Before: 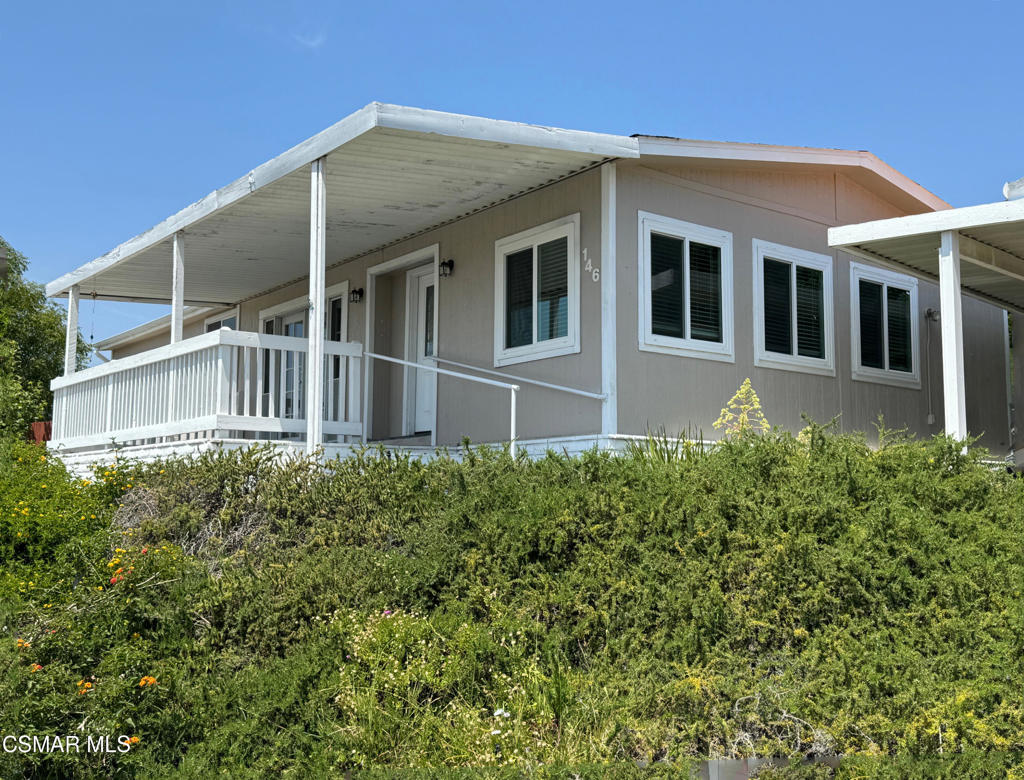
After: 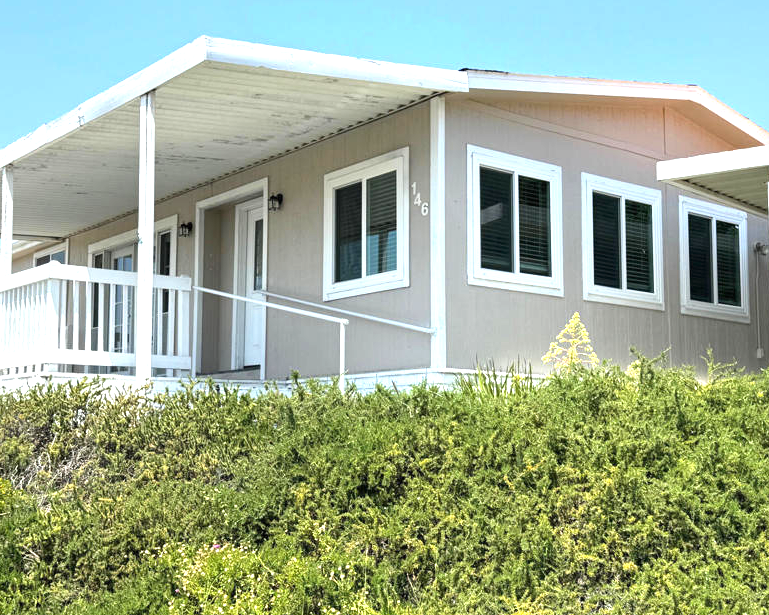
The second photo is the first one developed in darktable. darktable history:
crop: left 16.714%, top 8.491%, right 8.172%, bottom 12.636%
exposure: black level correction 0, exposure 1.106 EV, compensate highlight preservation false
